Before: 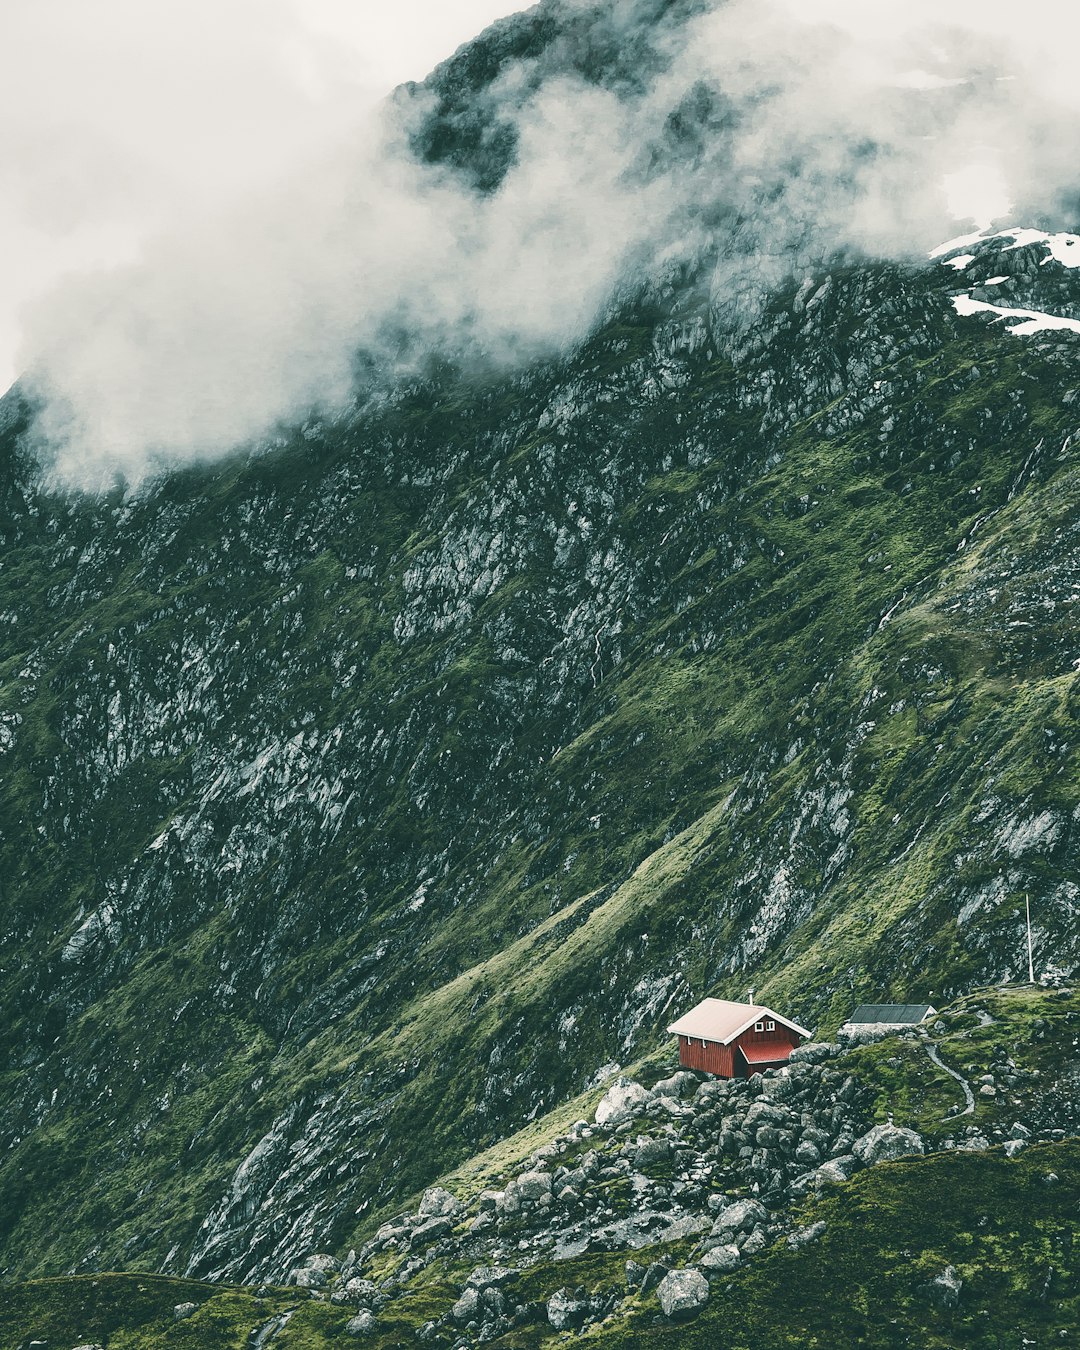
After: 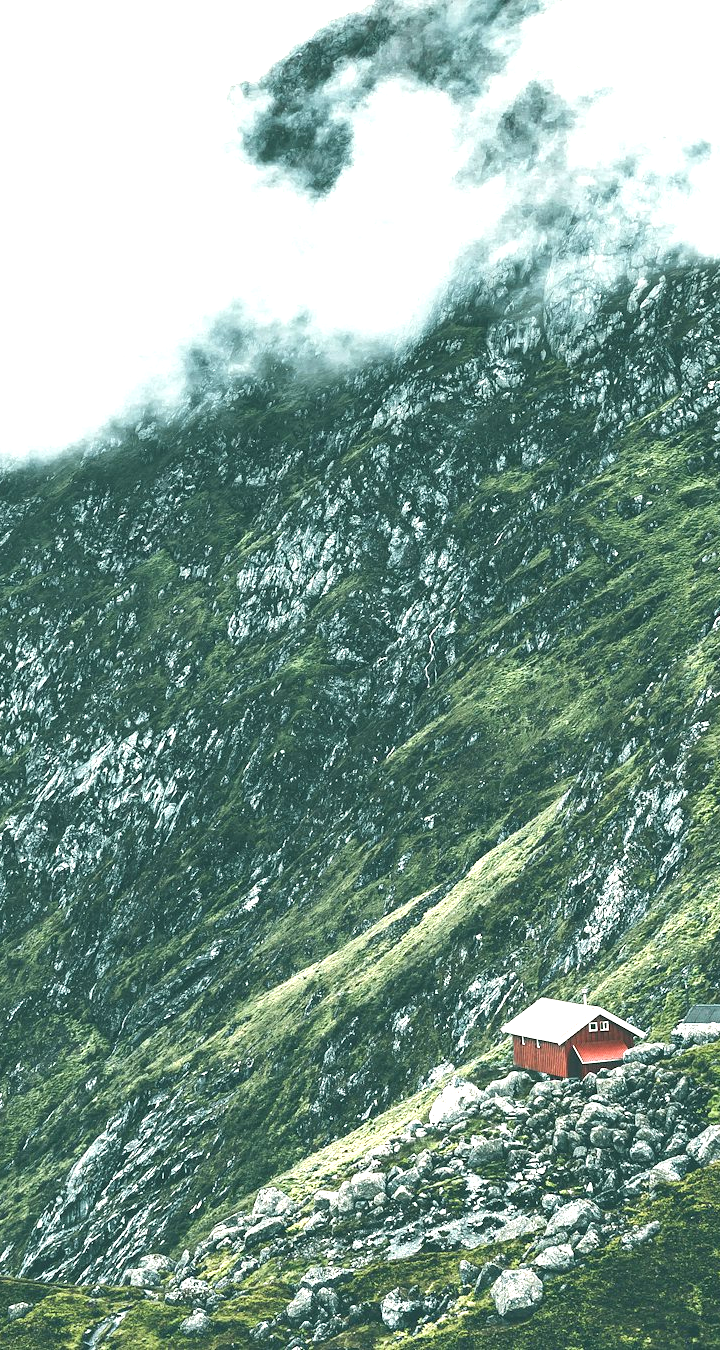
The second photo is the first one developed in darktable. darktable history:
exposure: black level correction 0, exposure 1.2 EV, compensate highlight preservation false
crop and rotate: left 15.446%, right 17.836%
